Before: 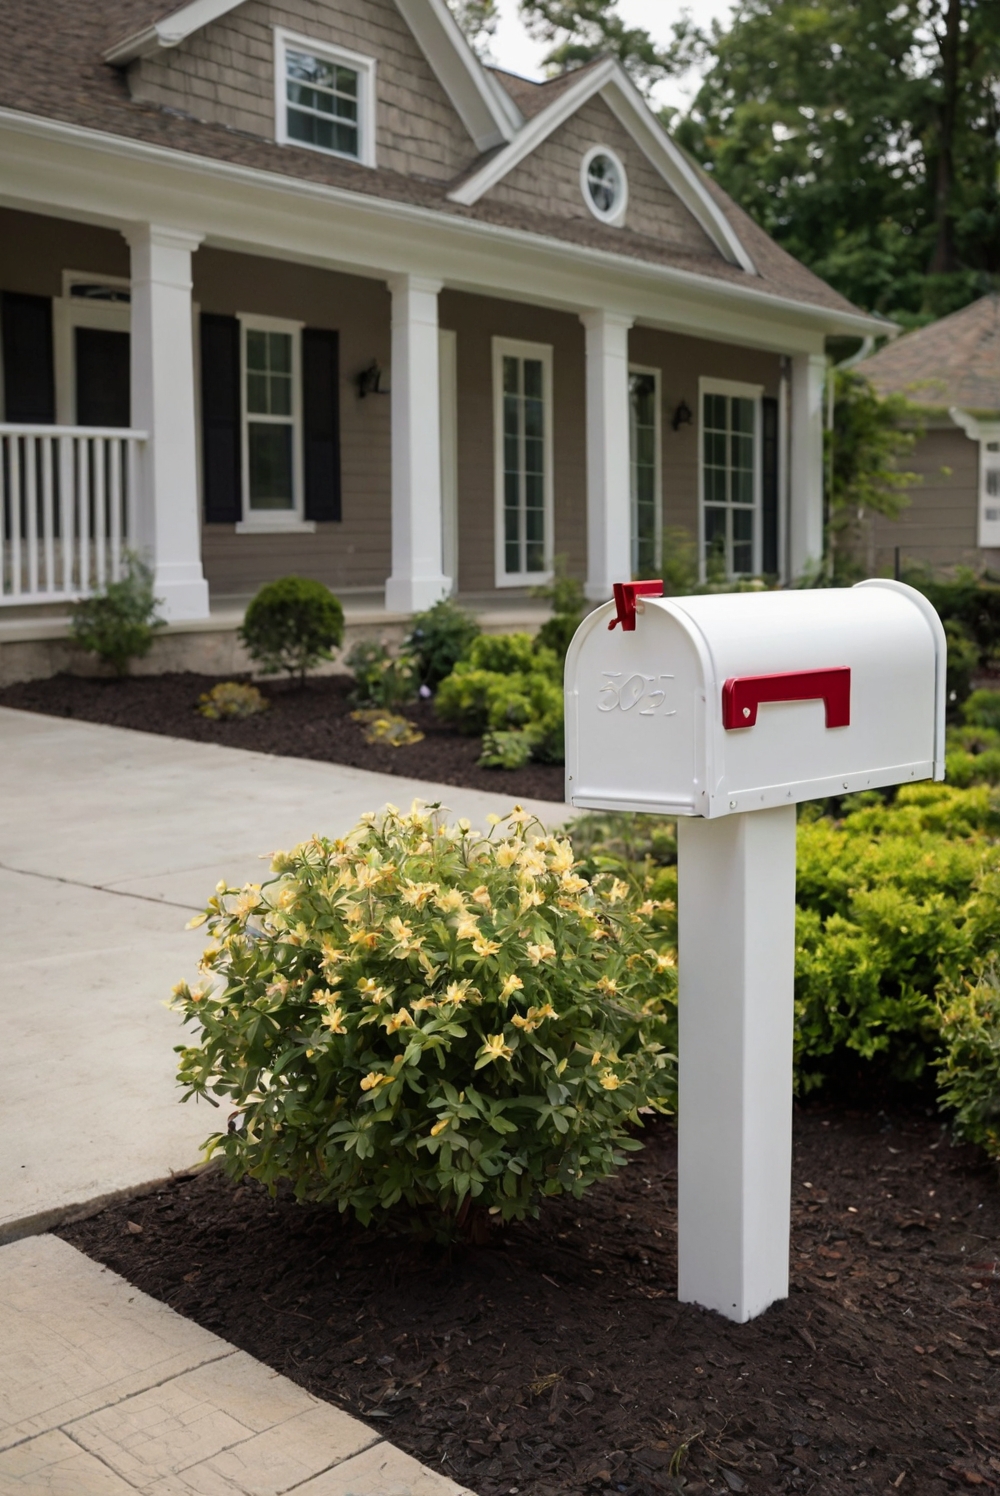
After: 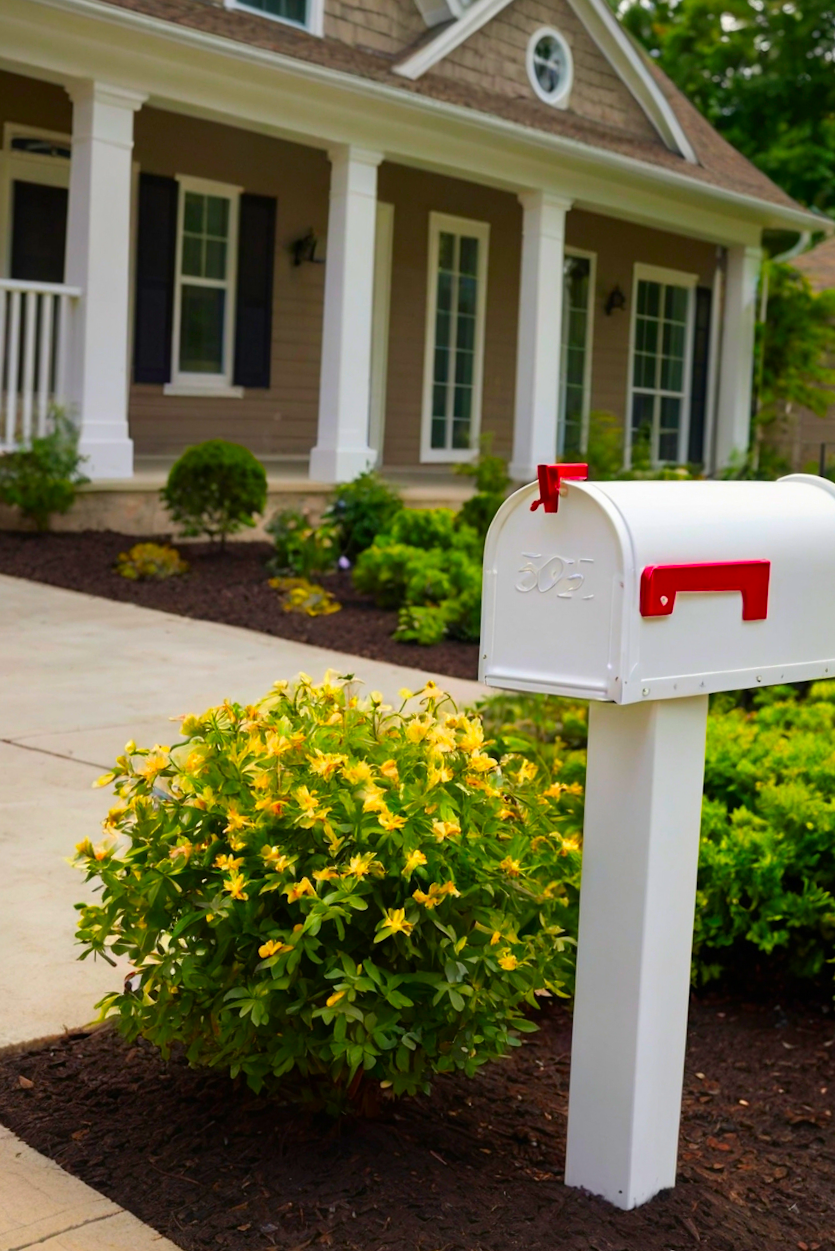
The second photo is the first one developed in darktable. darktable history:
crop and rotate: angle -3.03°, left 5.188%, top 5.182%, right 4.766%, bottom 4.685%
color correction: highlights b* -0.041, saturation 2.15
